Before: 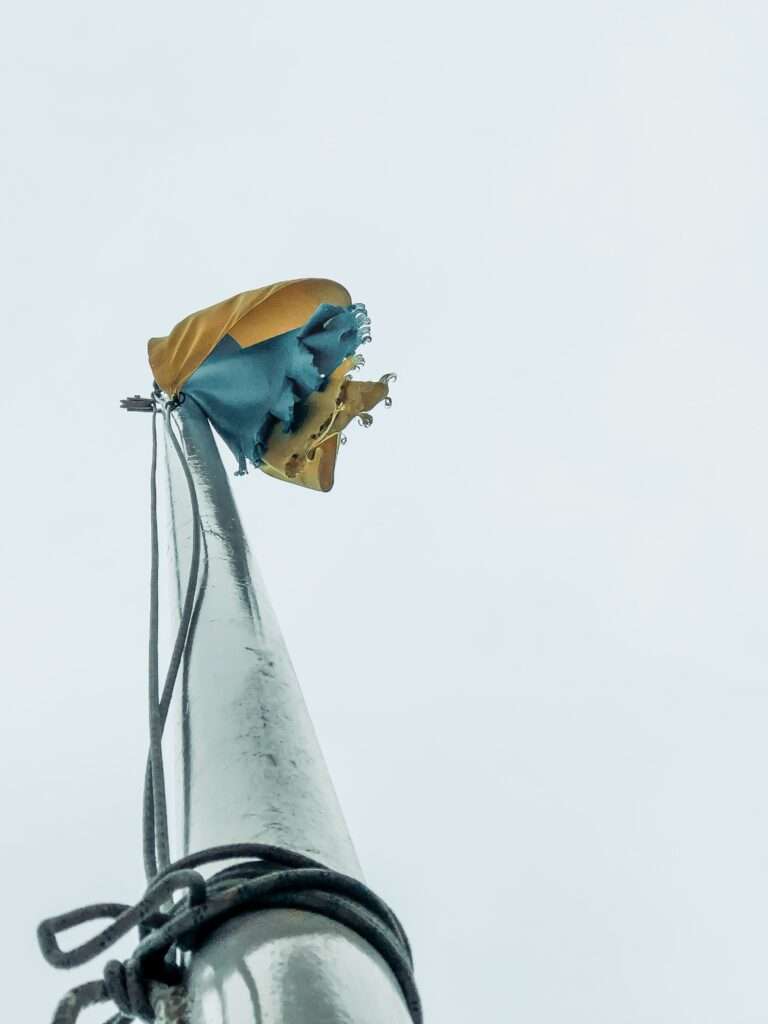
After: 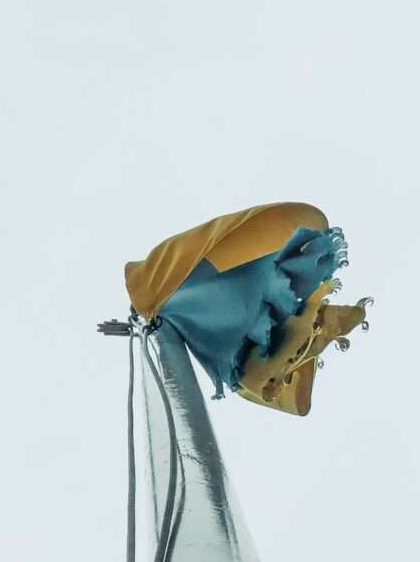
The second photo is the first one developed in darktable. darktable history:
crop and rotate: left 3.047%, top 7.509%, right 42.236%, bottom 37.598%
color zones: curves: ch0 [(0, 0.444) (0.143, 0.442) (0.286, 0.441) (0.429, 0.441) (0.571, 0.441) (0.714, 0.441) (0.857, 0.442) (1, 0.444)]
